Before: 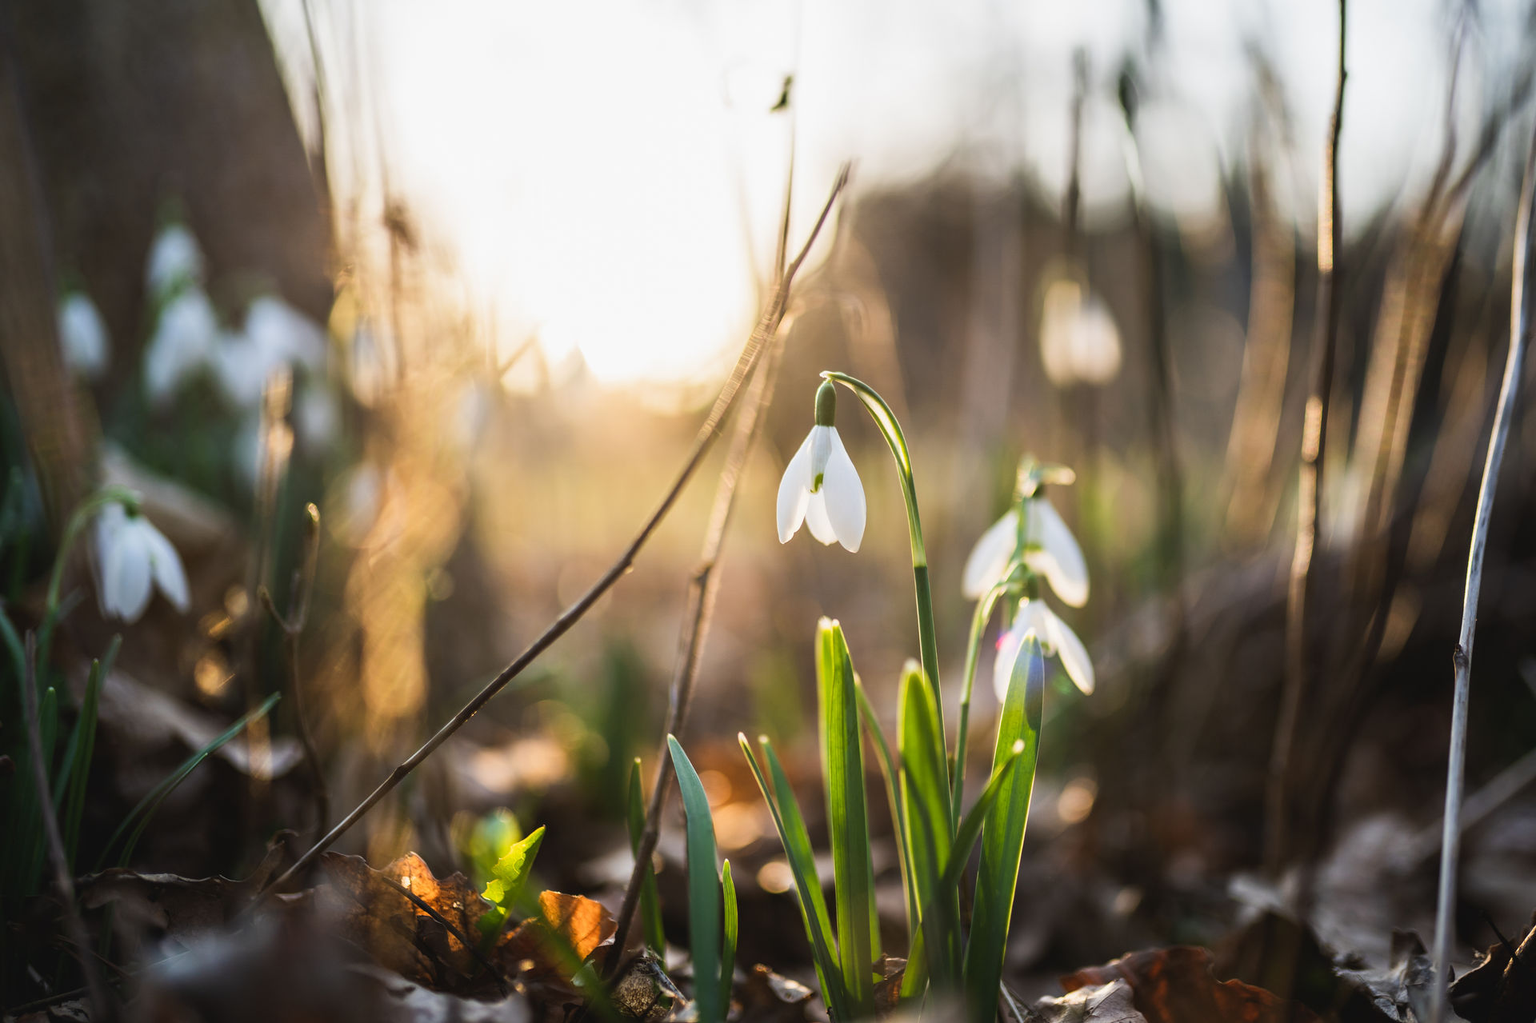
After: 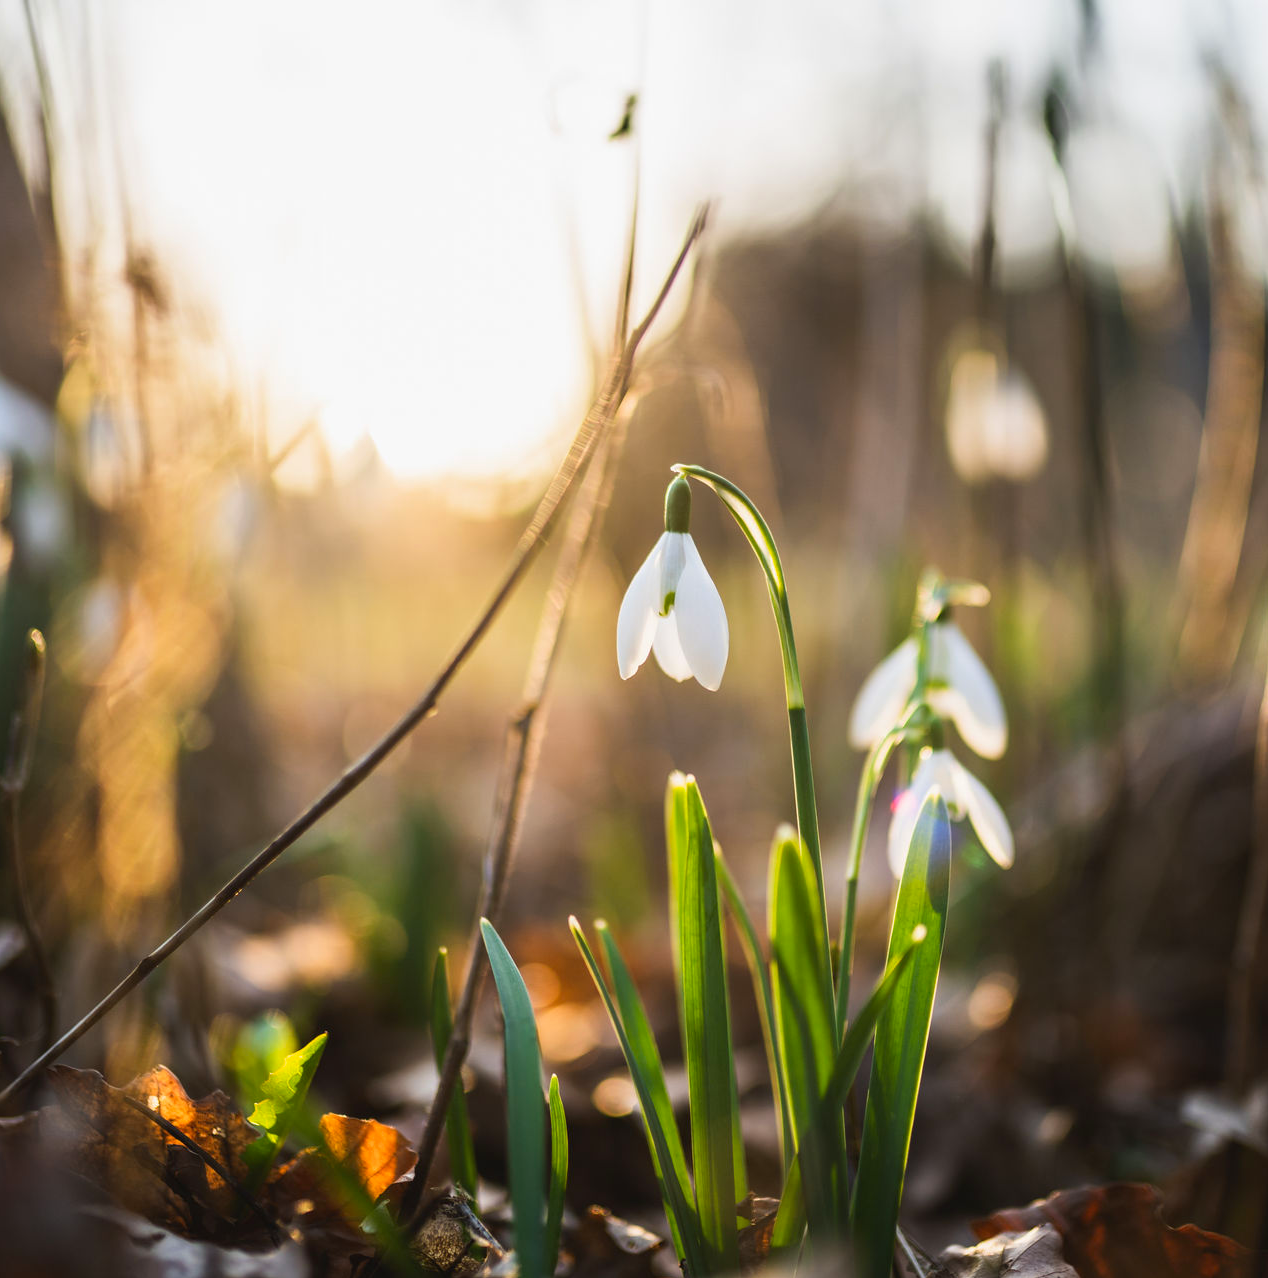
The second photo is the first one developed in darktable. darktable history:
crop and rotate: left 18.442%, right 15.508%
contrast brightness saturation: contrast 0.04, saturation 0.16
